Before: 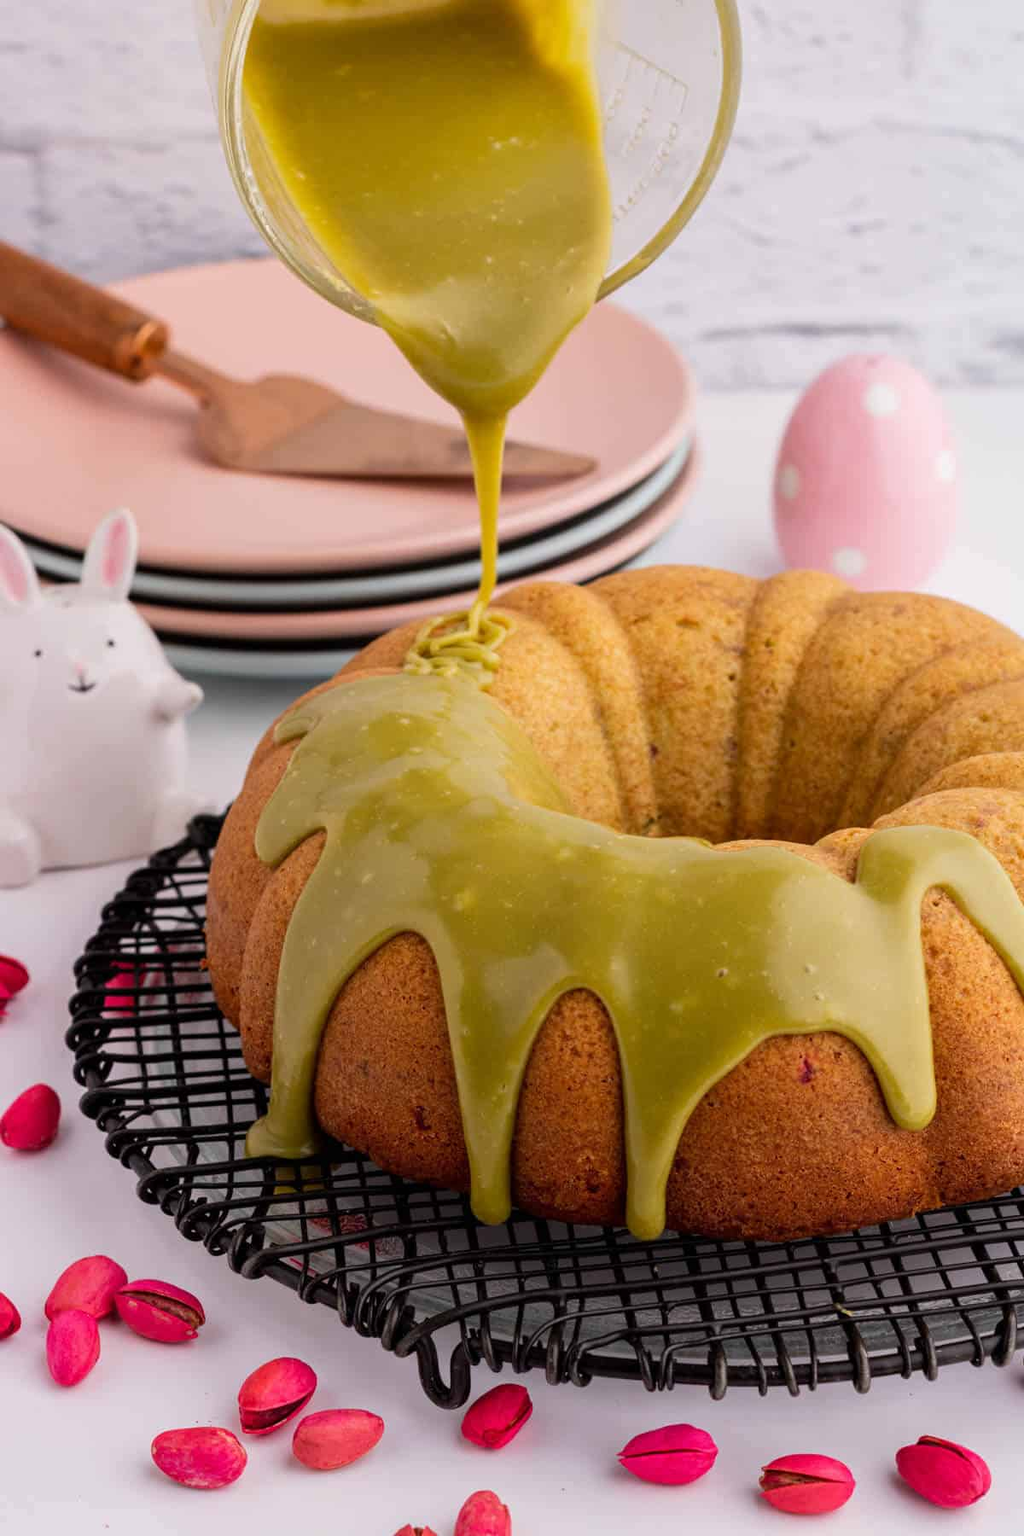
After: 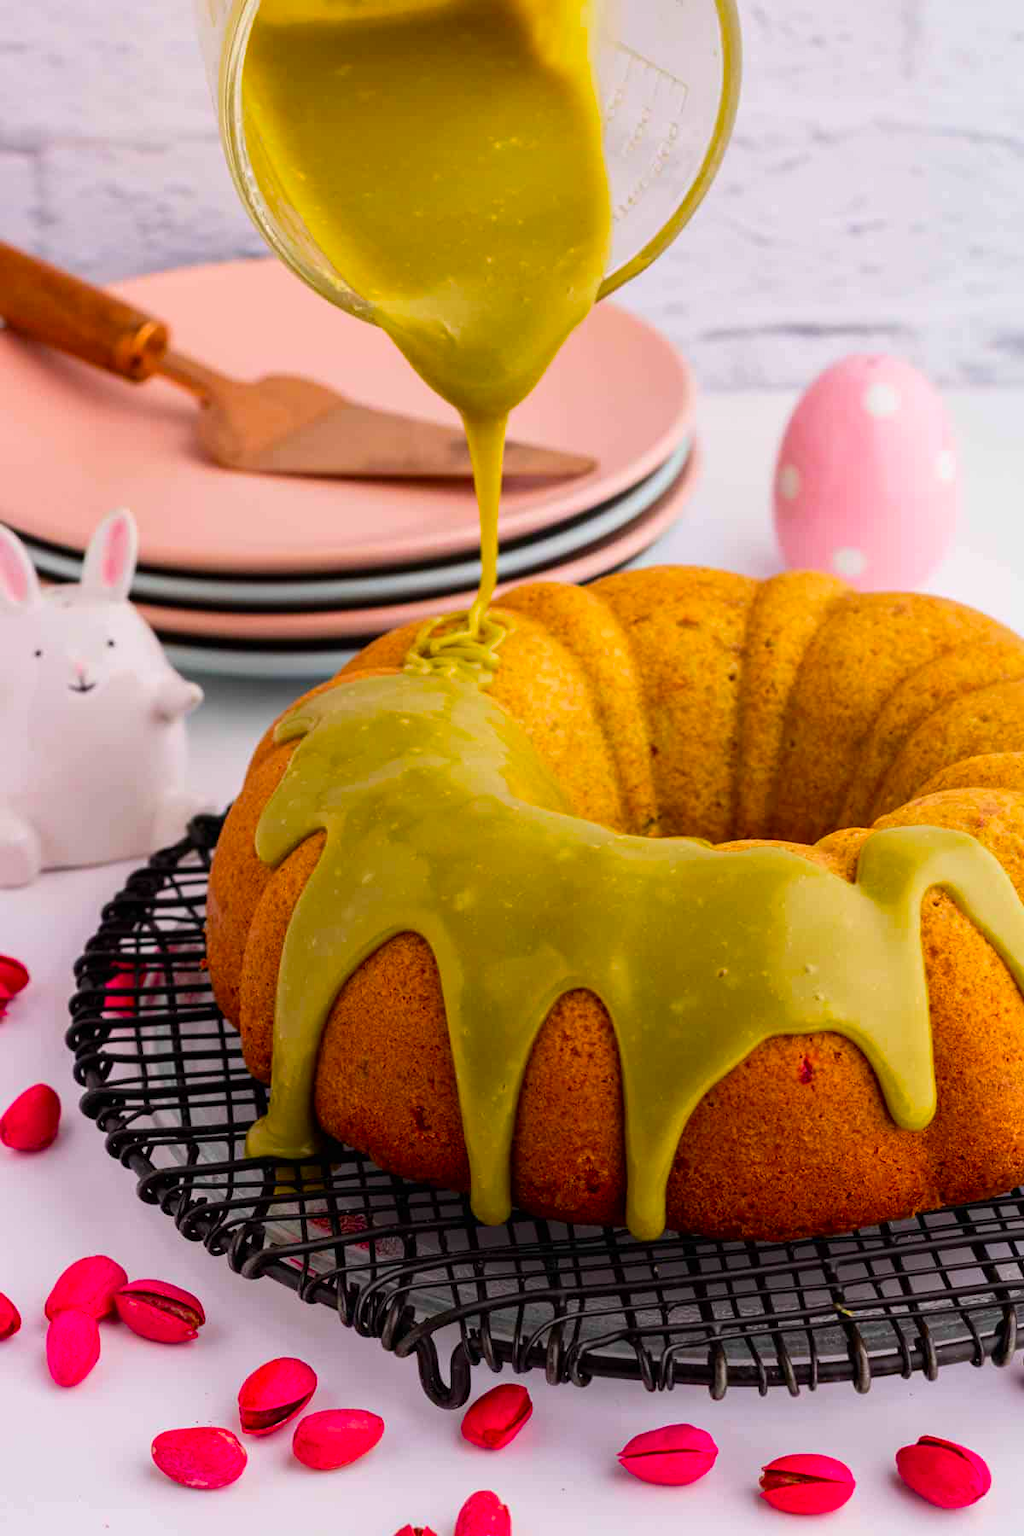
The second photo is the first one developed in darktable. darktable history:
contrast brightness saturation: contrast 0.08, saturation 0.2
color balance rgb: perceptual saturation grading › global saturation 20%, global vibrance 20%
